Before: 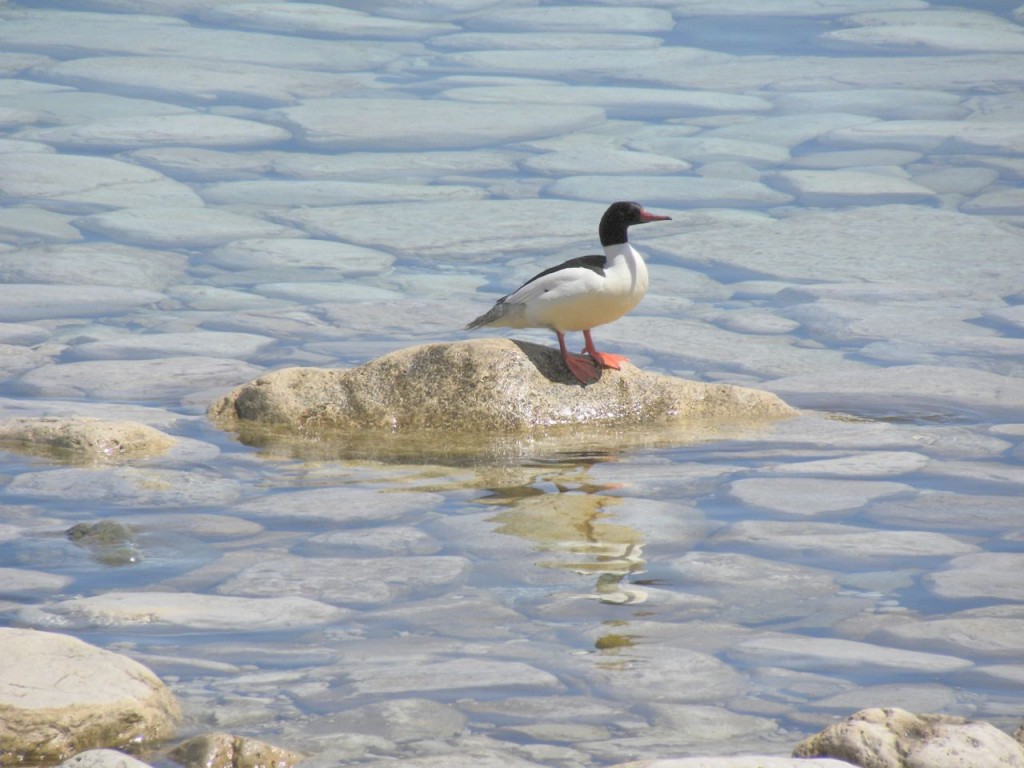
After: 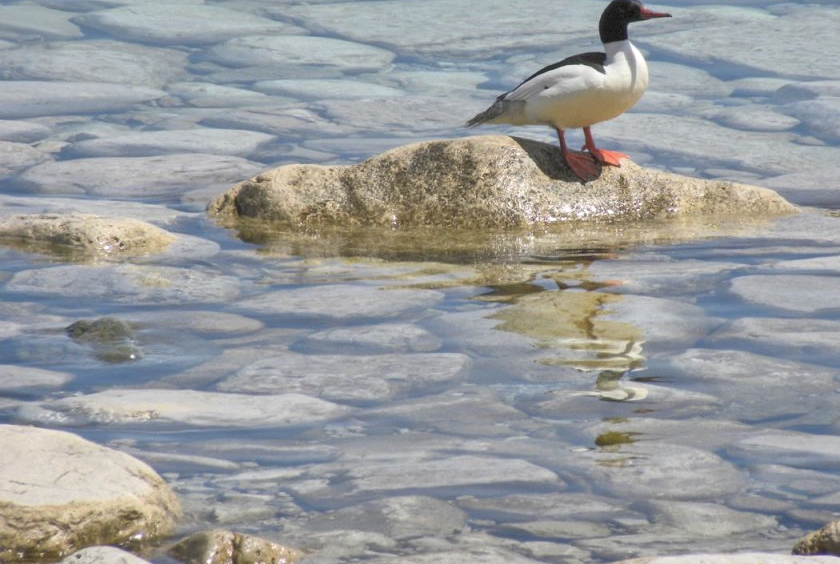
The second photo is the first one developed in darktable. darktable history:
shadows and highlights: soften with gaussian
crop: top 26.531%, right 17.959%
local contrast: on, module defaults
